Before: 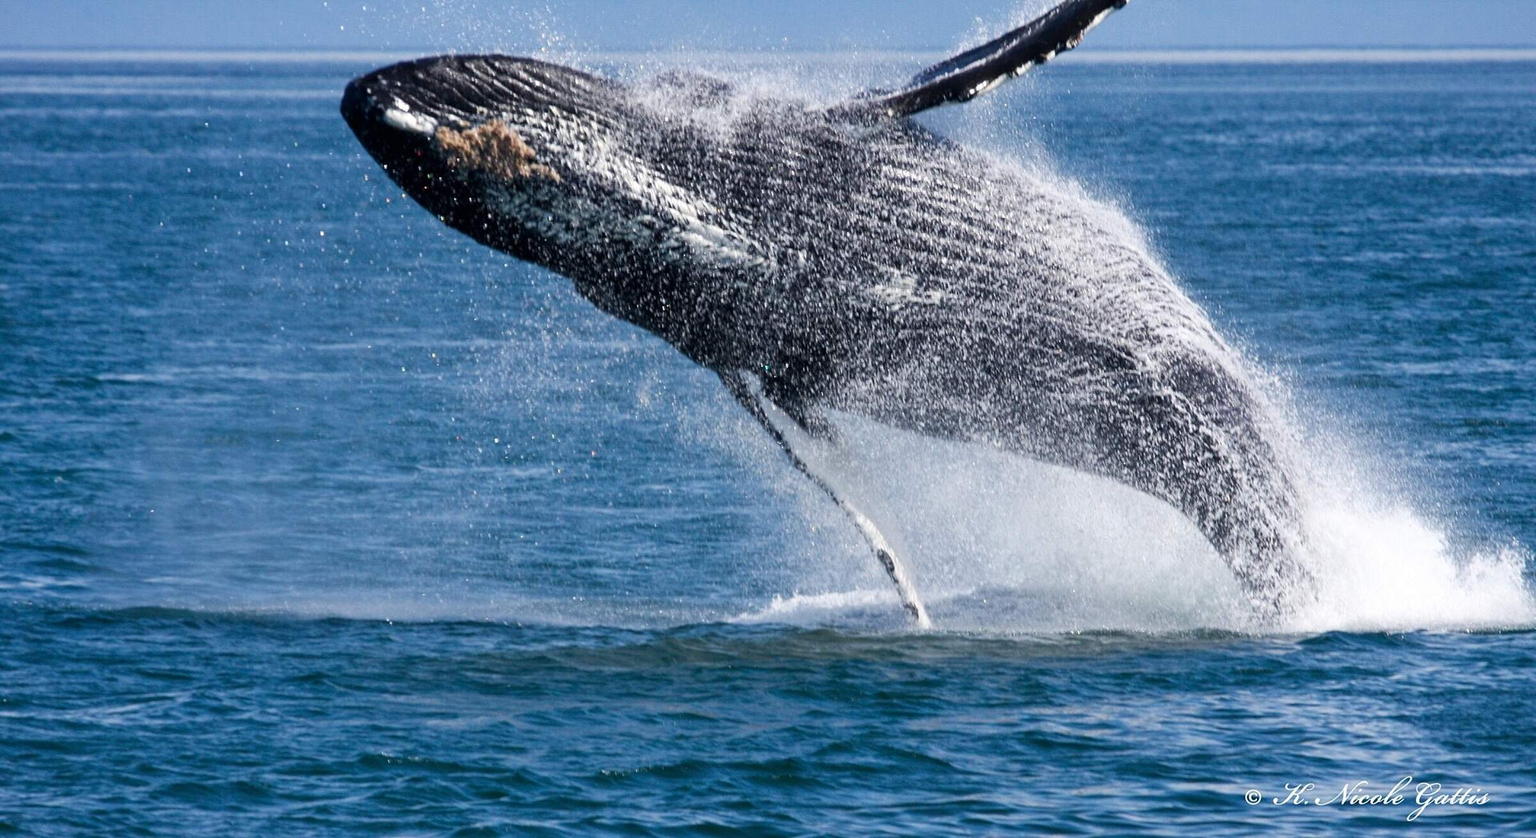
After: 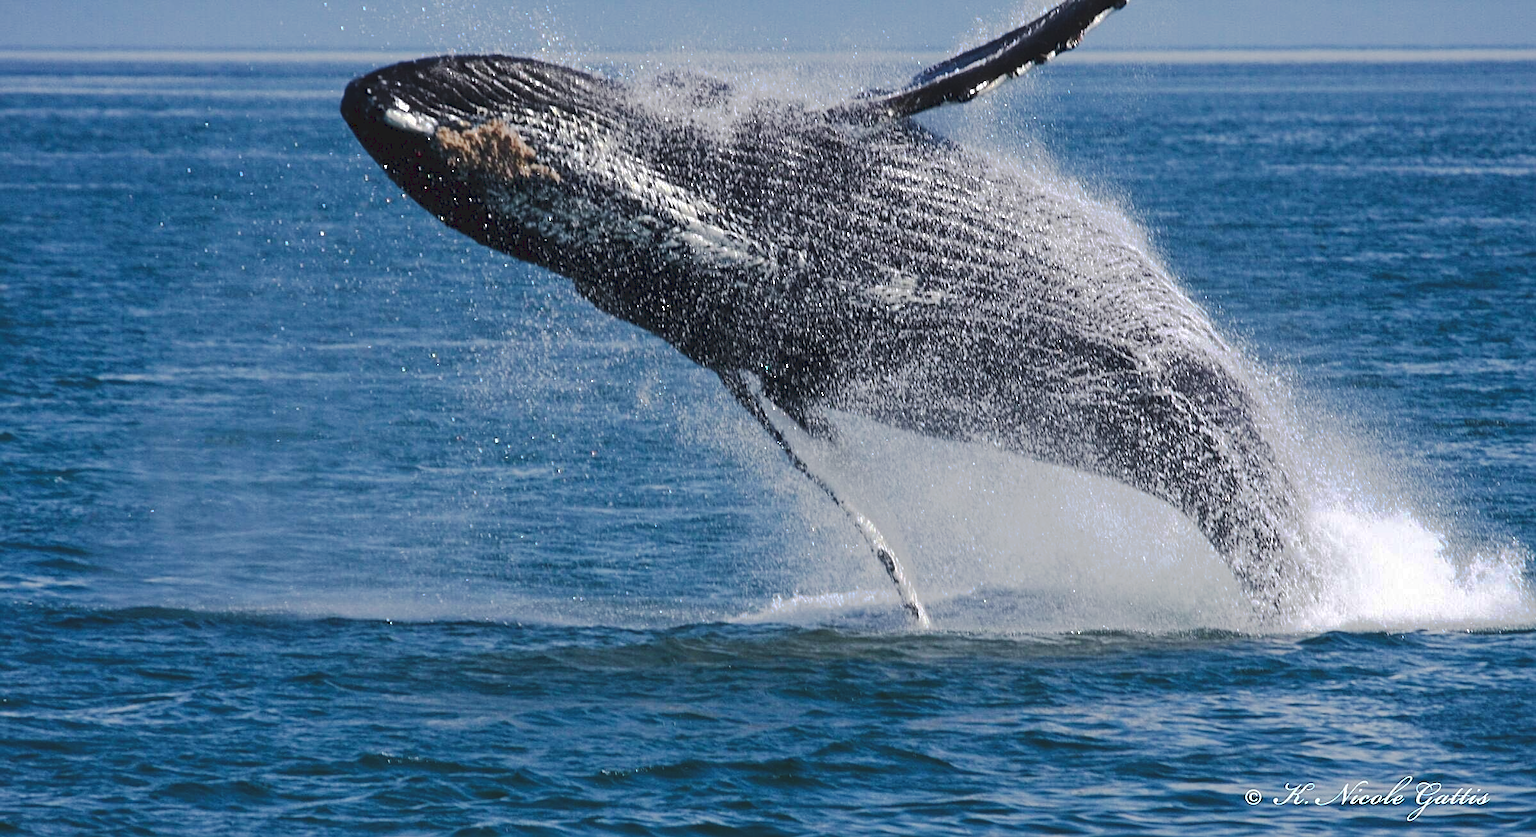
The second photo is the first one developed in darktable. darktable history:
sharpen: on, module defaults
tone curve: curves: ch0 [(0, 0) (0.003, 0.098) (0.011, 0.099) (0.025, 0.103) (0.044, 0.114) (0.069, 0.13) (0.1, 0.142) (0.136, 0.161) (0.177, 0.189) (0.224, 0.224) (0.277, 0.266) (0.335, 0.32) (0.399, 0.38) (0.468, 0.45) (0.543, 0.522) (0.623, 0.598) (0.709, 0.669) (0.801, 0.731) (0.898, 0.786) (1, 1)], preserve colors none
